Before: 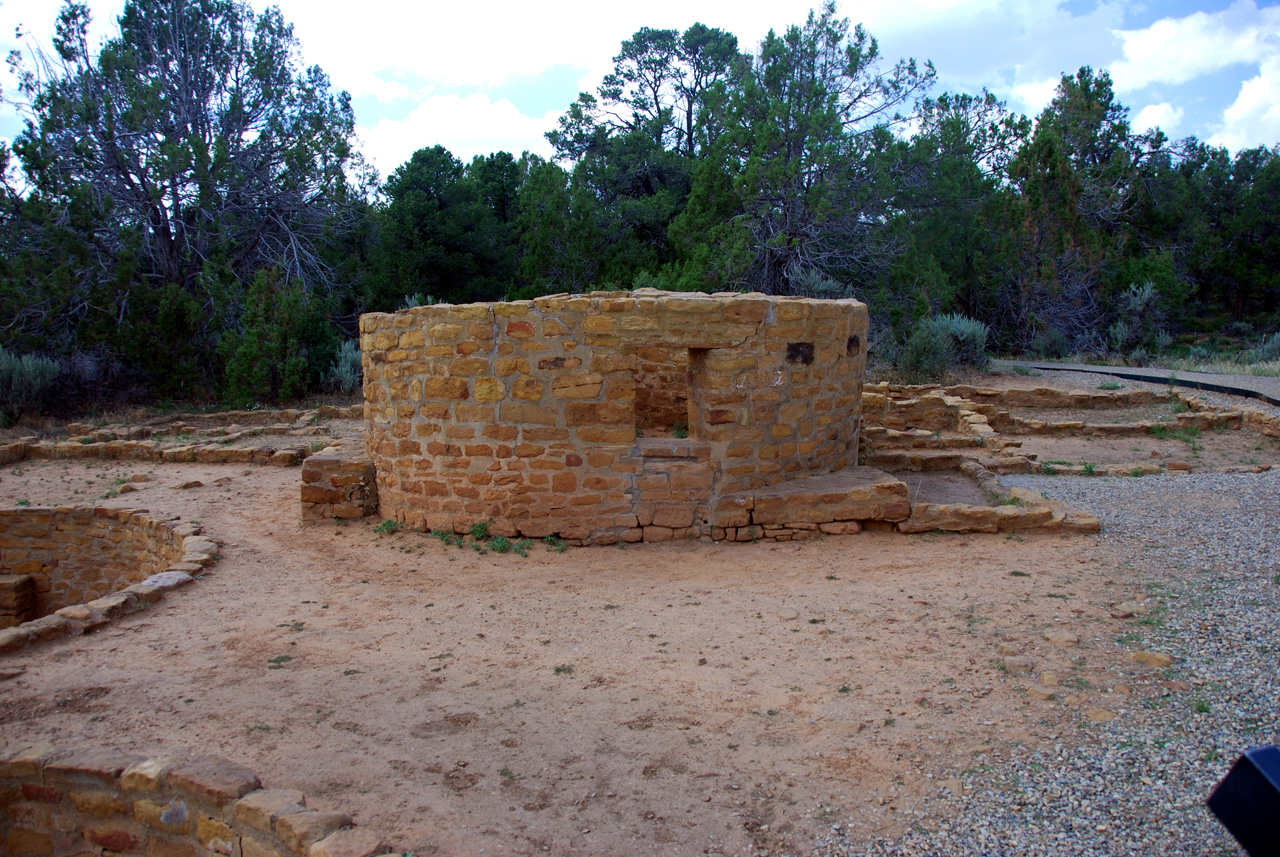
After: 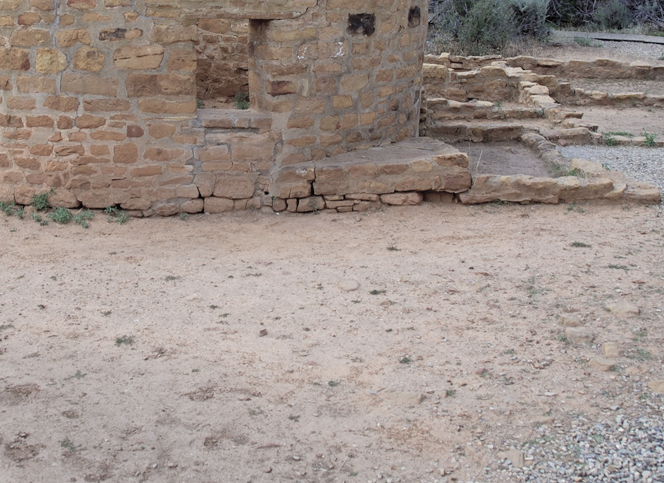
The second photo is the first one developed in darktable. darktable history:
contrast brightness saturation: brightness 0.183, saturation -0.503
crop: left 34.299%, top 38.427%, right 13.792%, bottom 5.131%
exposure: exposure 0.374 EV, compensate highlight preservation false
